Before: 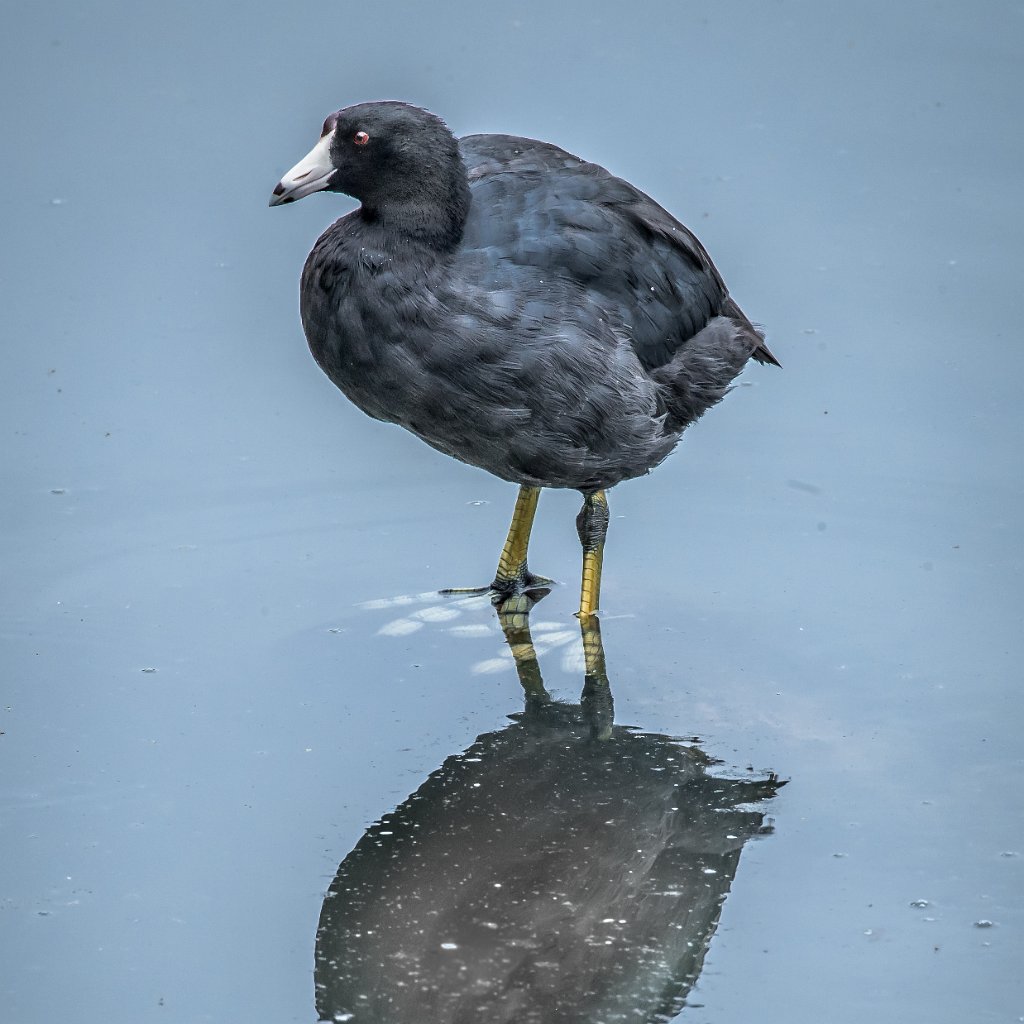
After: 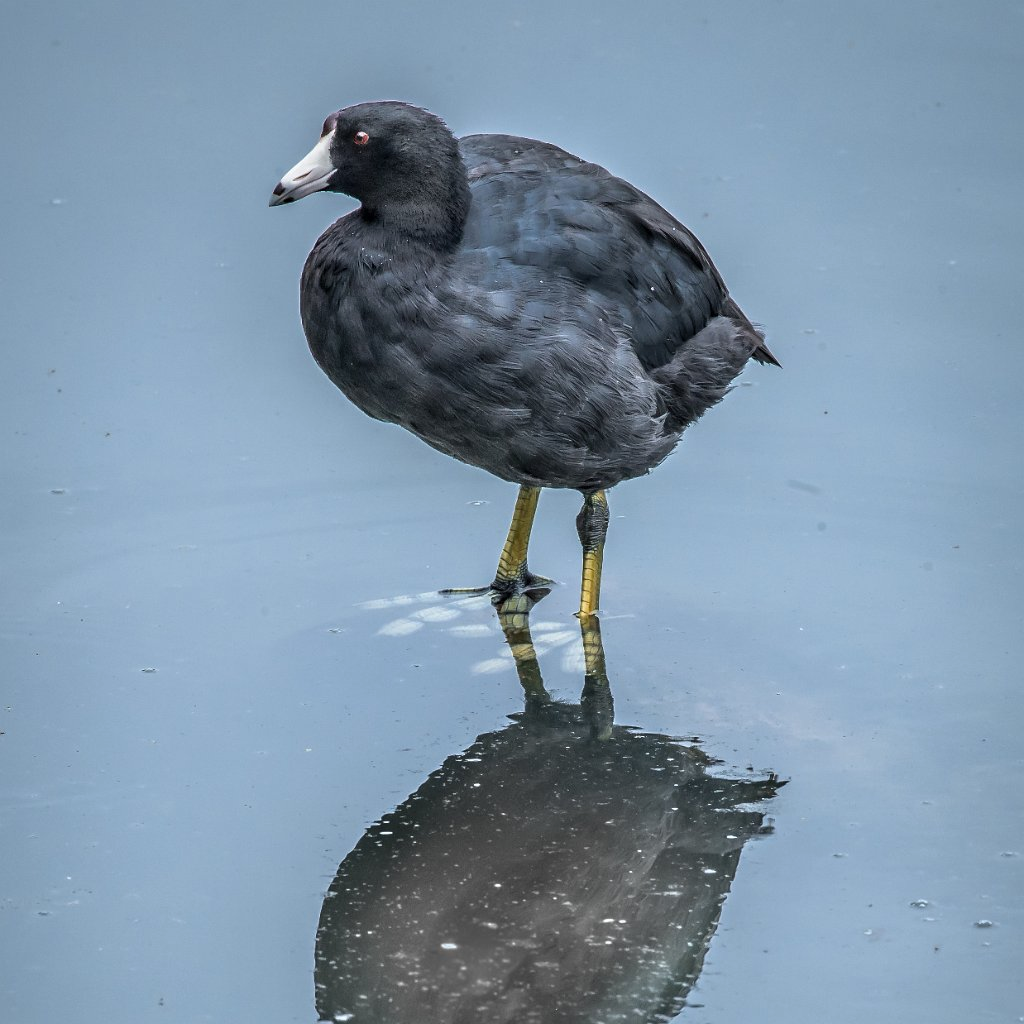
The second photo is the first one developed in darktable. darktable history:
fill light: on, module defaults
base curve: curves: ch0 [(0, 0) (0.472, 0.455) (1, 1)], preserve colors none
